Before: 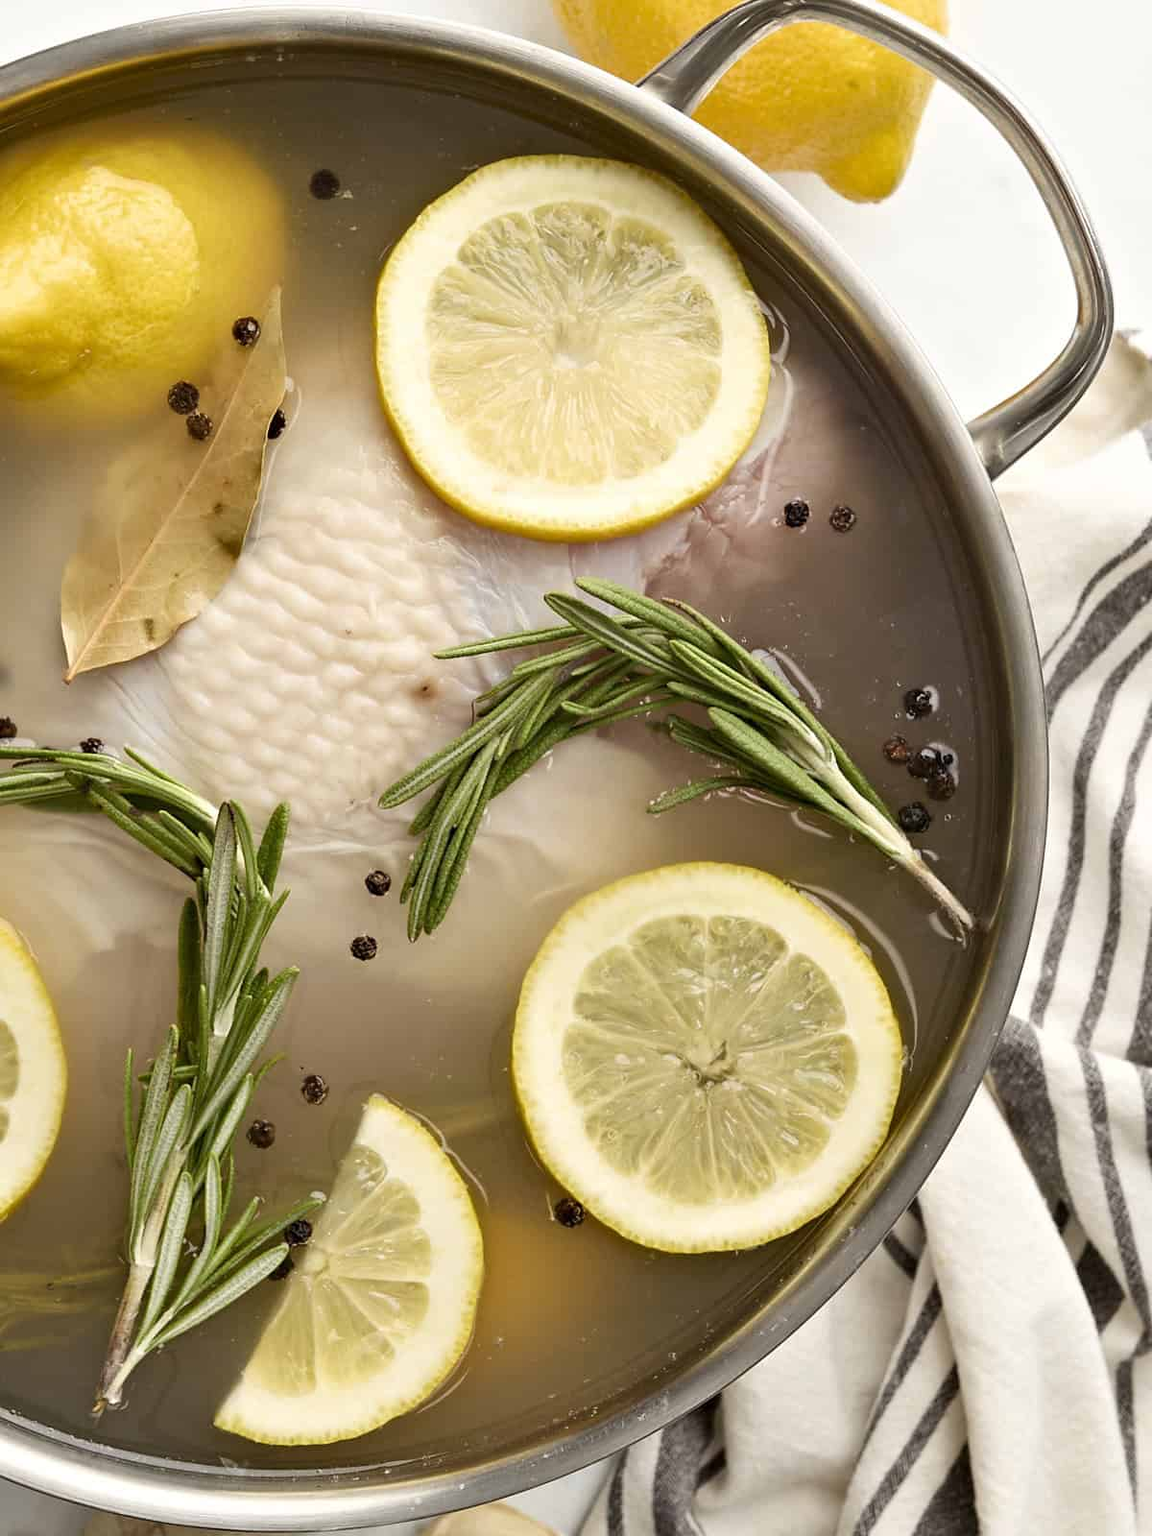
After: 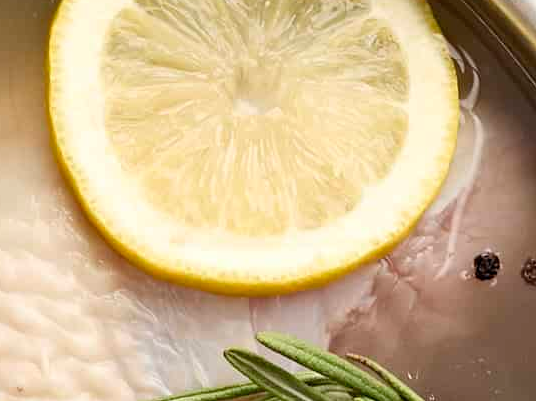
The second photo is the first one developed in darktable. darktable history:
crop: left 28.64%, top 16.832%, right 26.637%, bottom 58.055%
white balance: emerald 1
